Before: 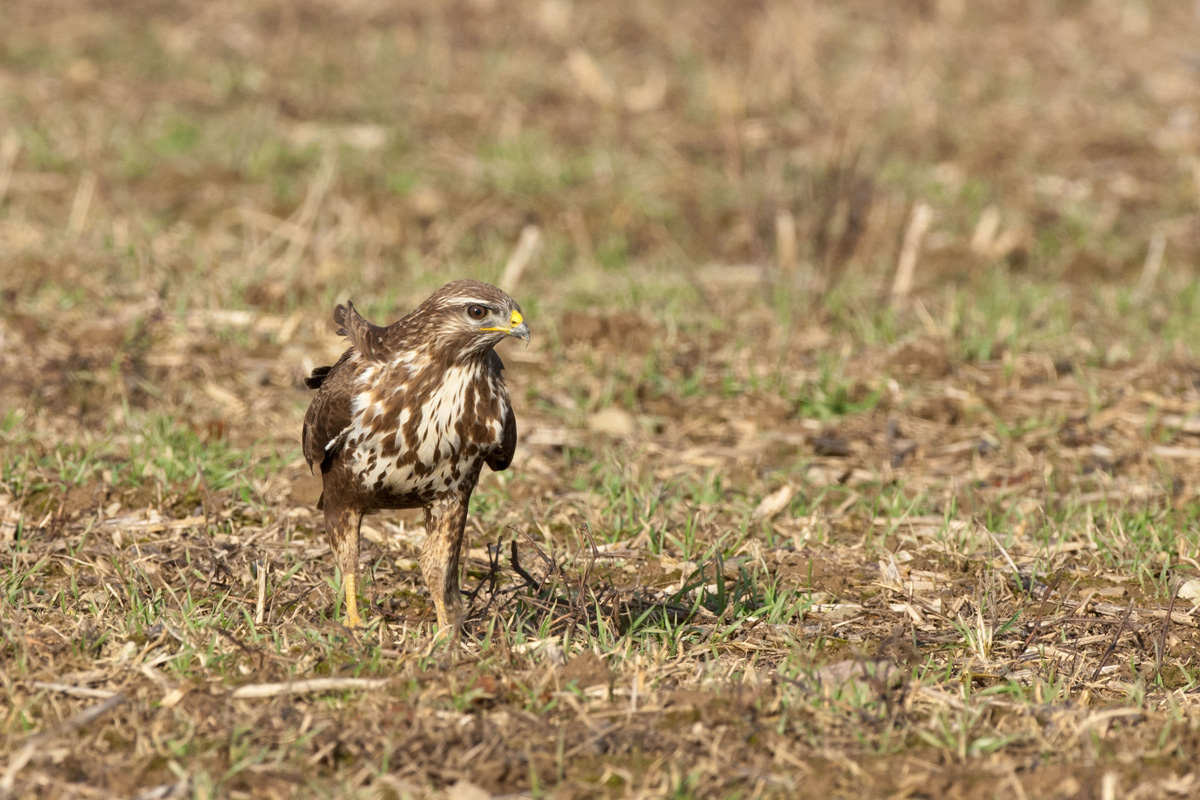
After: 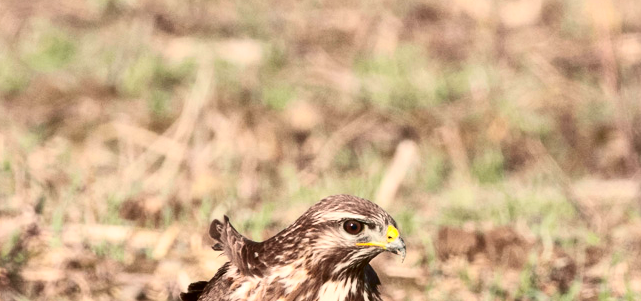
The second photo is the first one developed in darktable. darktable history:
contrast brightness saturation: contrast 0.398, brightness 0.097, saturation 0.209
tone curve: curves: ch1 [(0, 0) (0.214, 0.291) (0.372, 0.44) (0.463, 0.476) (0.498, 0.502) (0.521, 0.531) (1, 1)]; ch2 [(0, 0) (0.456, 0.447) (0.5, 0.5) (0.547, 0.557) (0.592, 0.57) (0.631, 0.602) (1, 1)], color space Lab, independent channels, preserve colors none
crop: left 10.342%, top 10.643%, right 36.227%, bottom 51.642%
